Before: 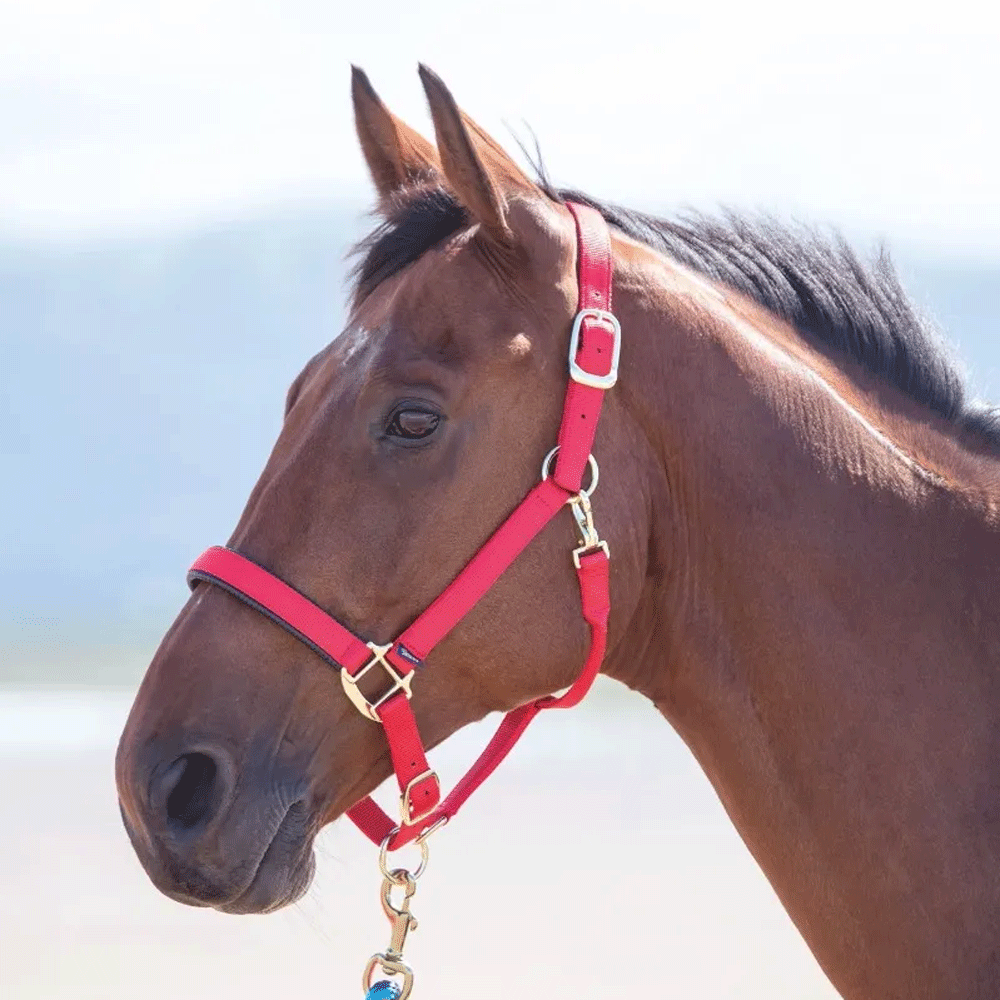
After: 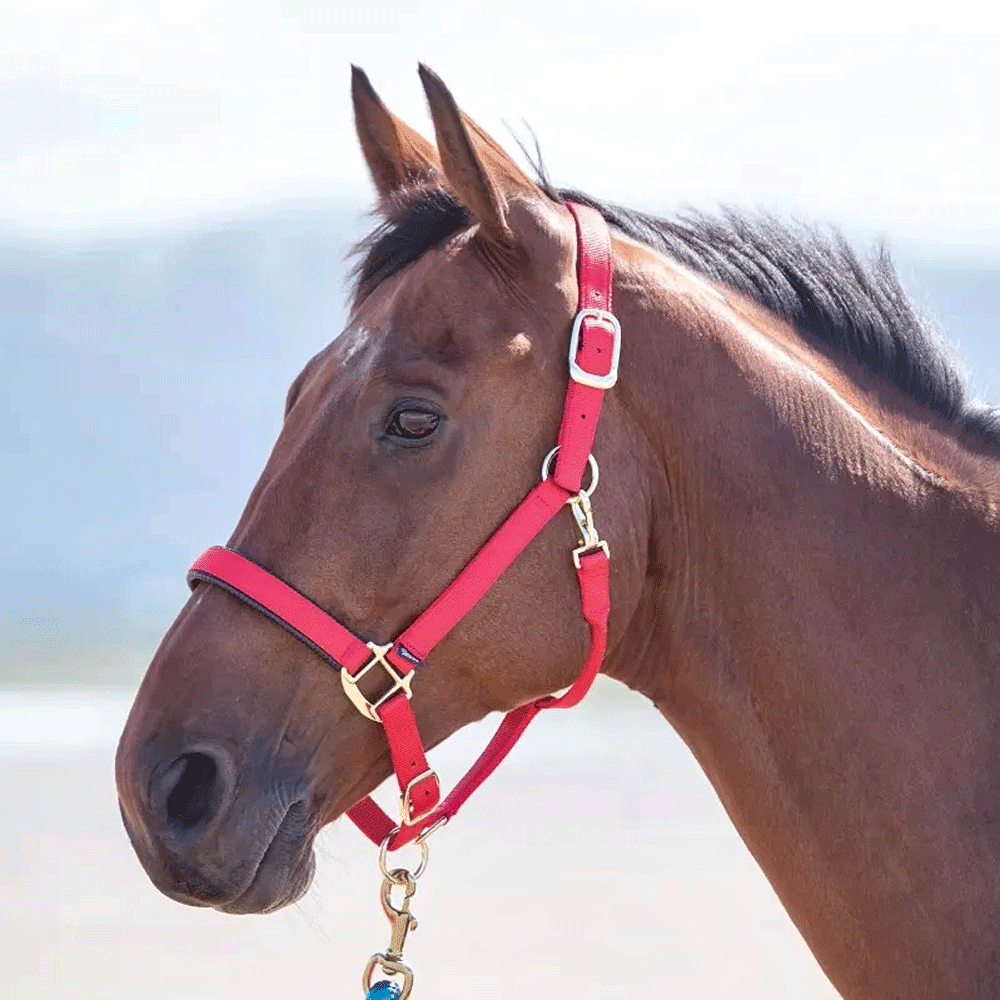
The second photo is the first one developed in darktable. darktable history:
shadows and highlights: shadows 37.27, highlights -28.18, soften with gaussian
sharpen: amount 0.2
local contrast: mode bilateral grid, contrast 20, coarseness 50, detail 120%, midtone range 0.2
